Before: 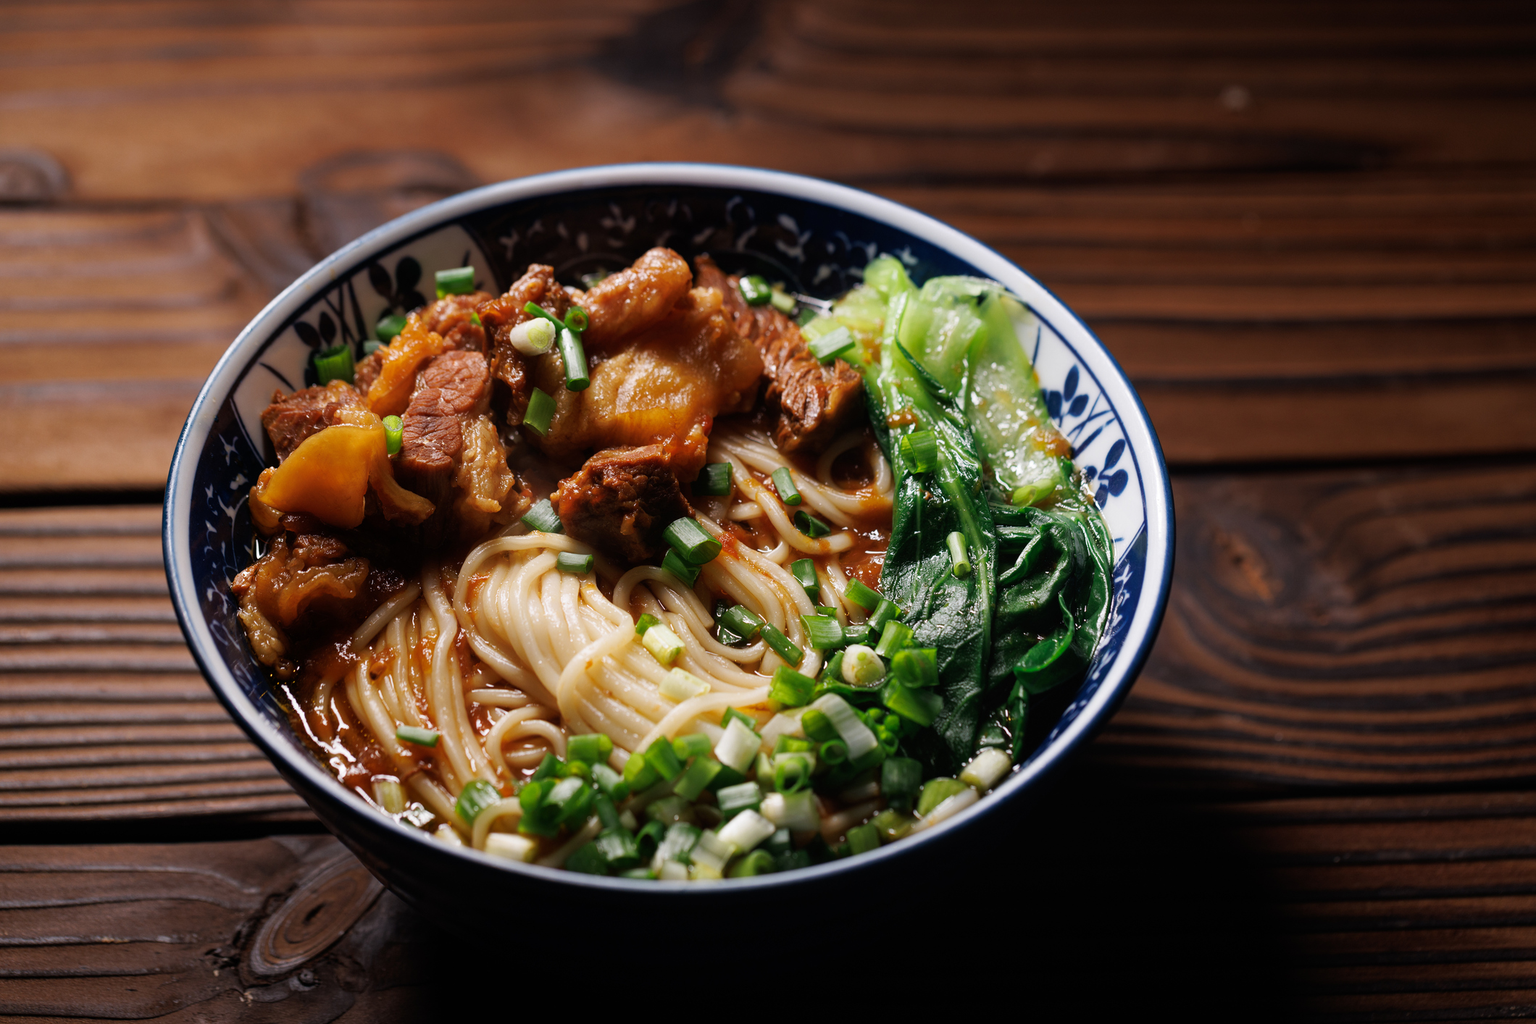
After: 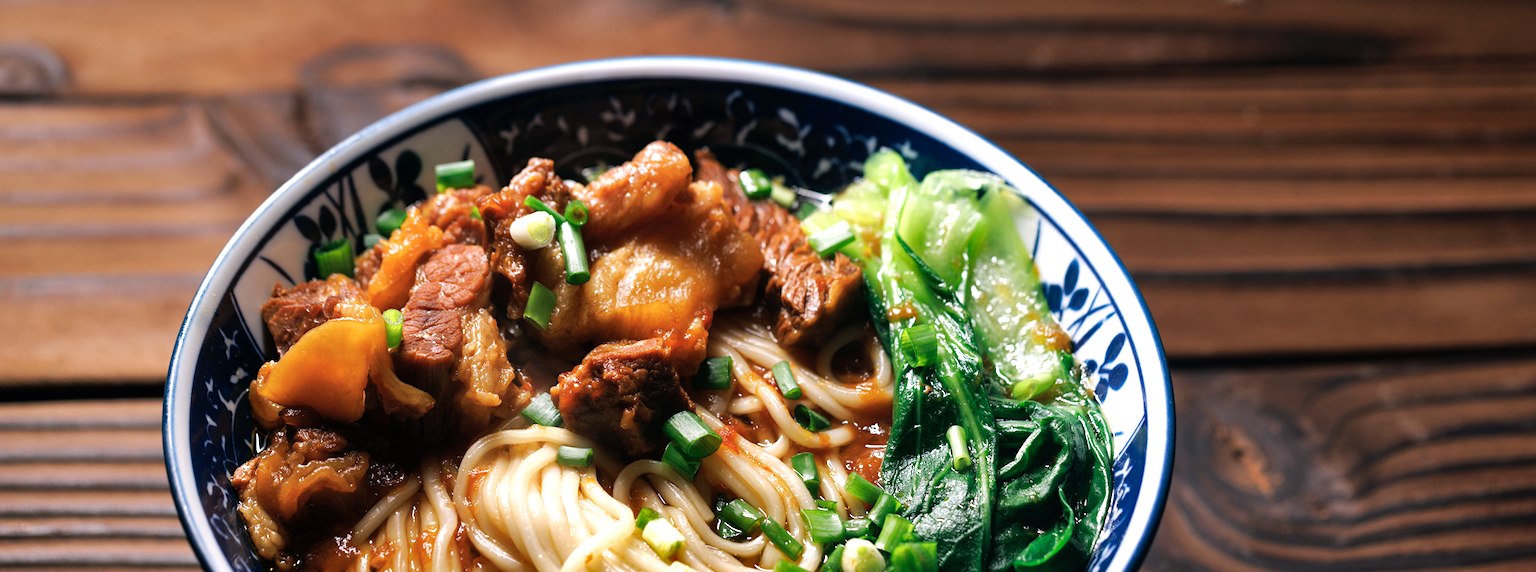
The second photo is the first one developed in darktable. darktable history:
exposure: exposure 0.636 EV, compensate highlight preservation false
shadows and highlights: radius 106.35, shadows 45.43, highlights -67.81, low approximation 0.01, soften with gaussian
color balance rgb: power › luminance -7.603%, power › chroma 1.123%, power › hue 217.68°, perceptual saturation grading › global saturation -1.234%, perceptual brilliance grading › mid-tones 10.264%, perceptual brilliance grading › shadows 15.648%
crop and rotate: top 10.454%, bottom 33.654%
